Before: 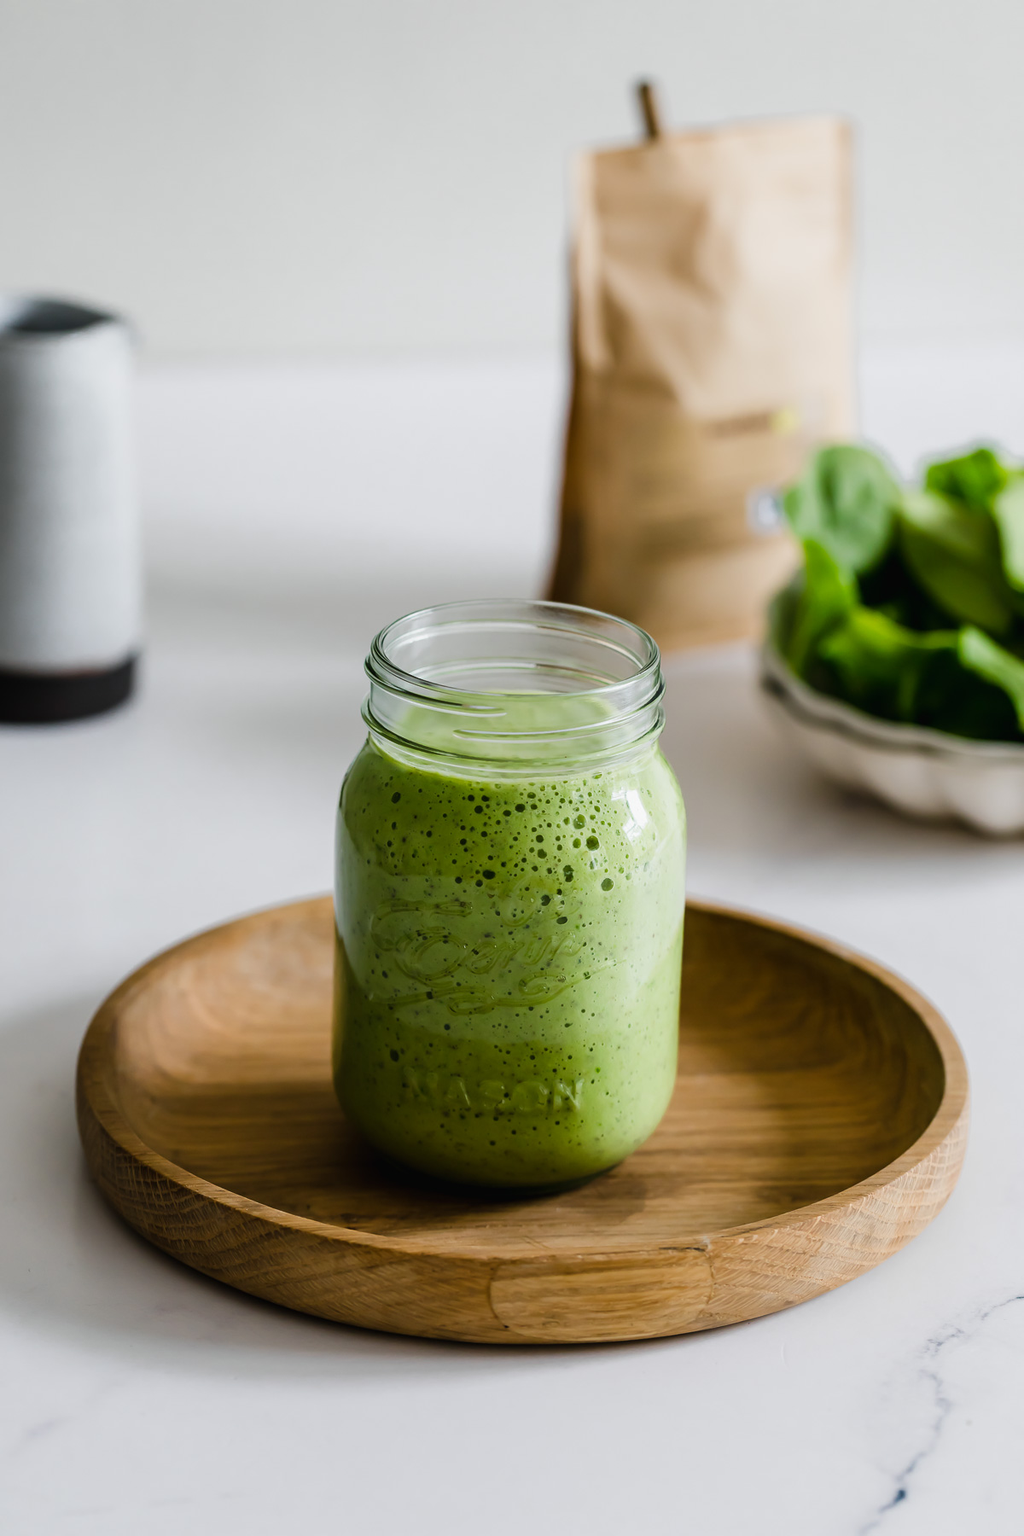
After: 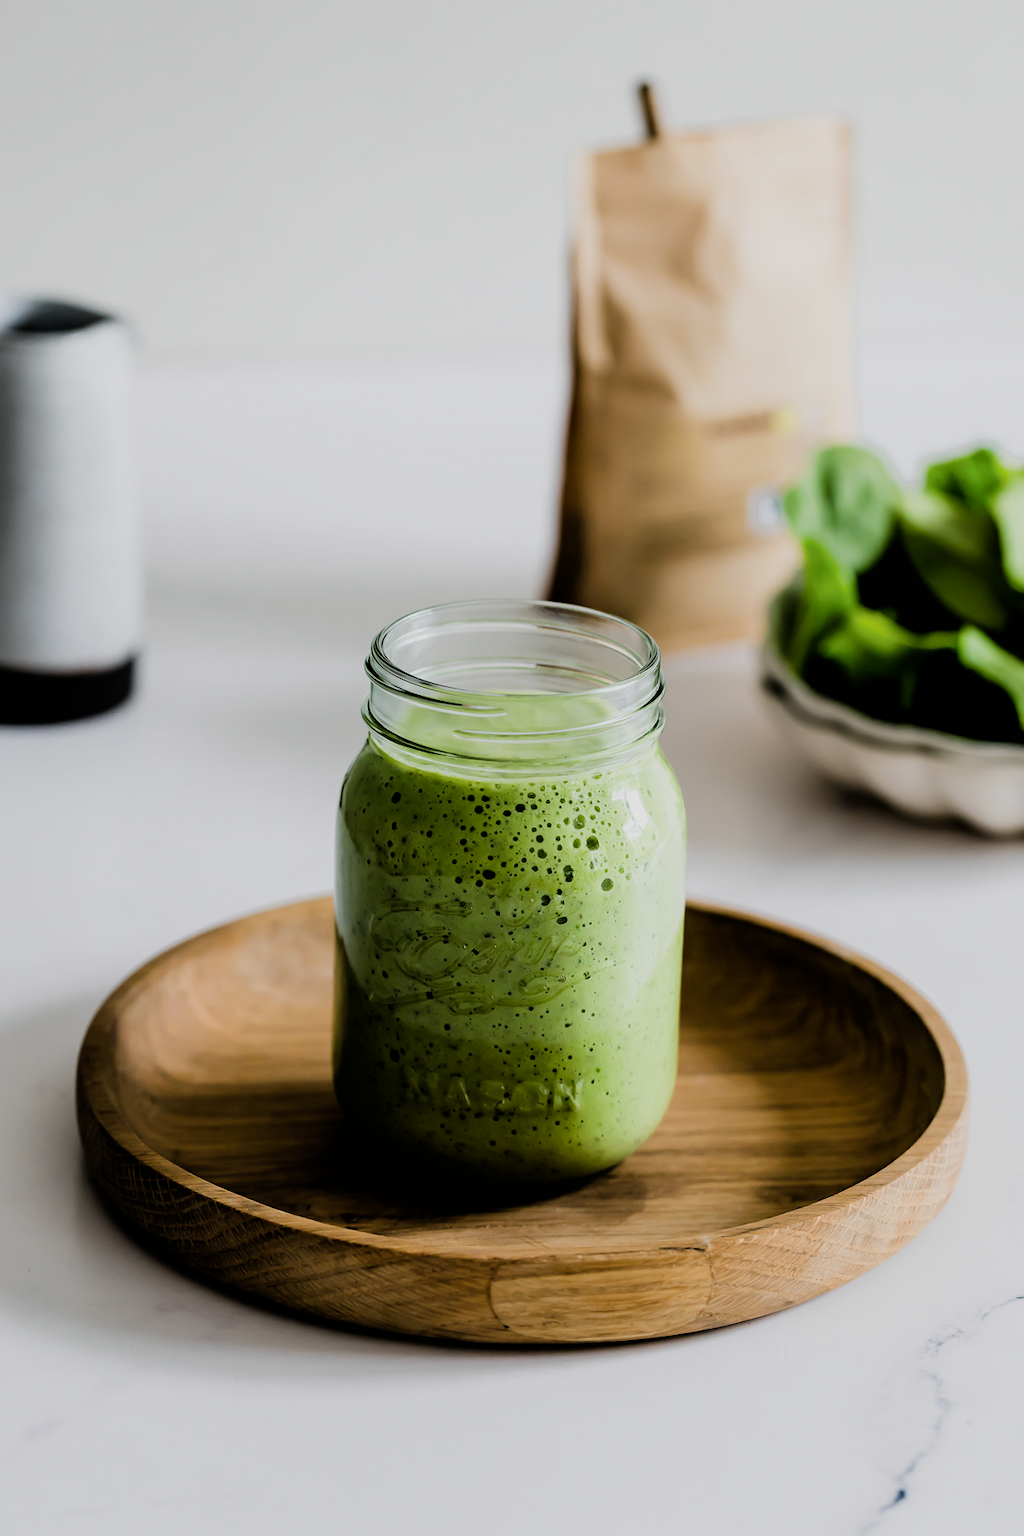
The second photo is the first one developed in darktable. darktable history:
white balance: emerald 1
filmic rgb: black relative exposure -5 EV, hardness 2.88, contrast 1.3, highlights saturation mix -10%
